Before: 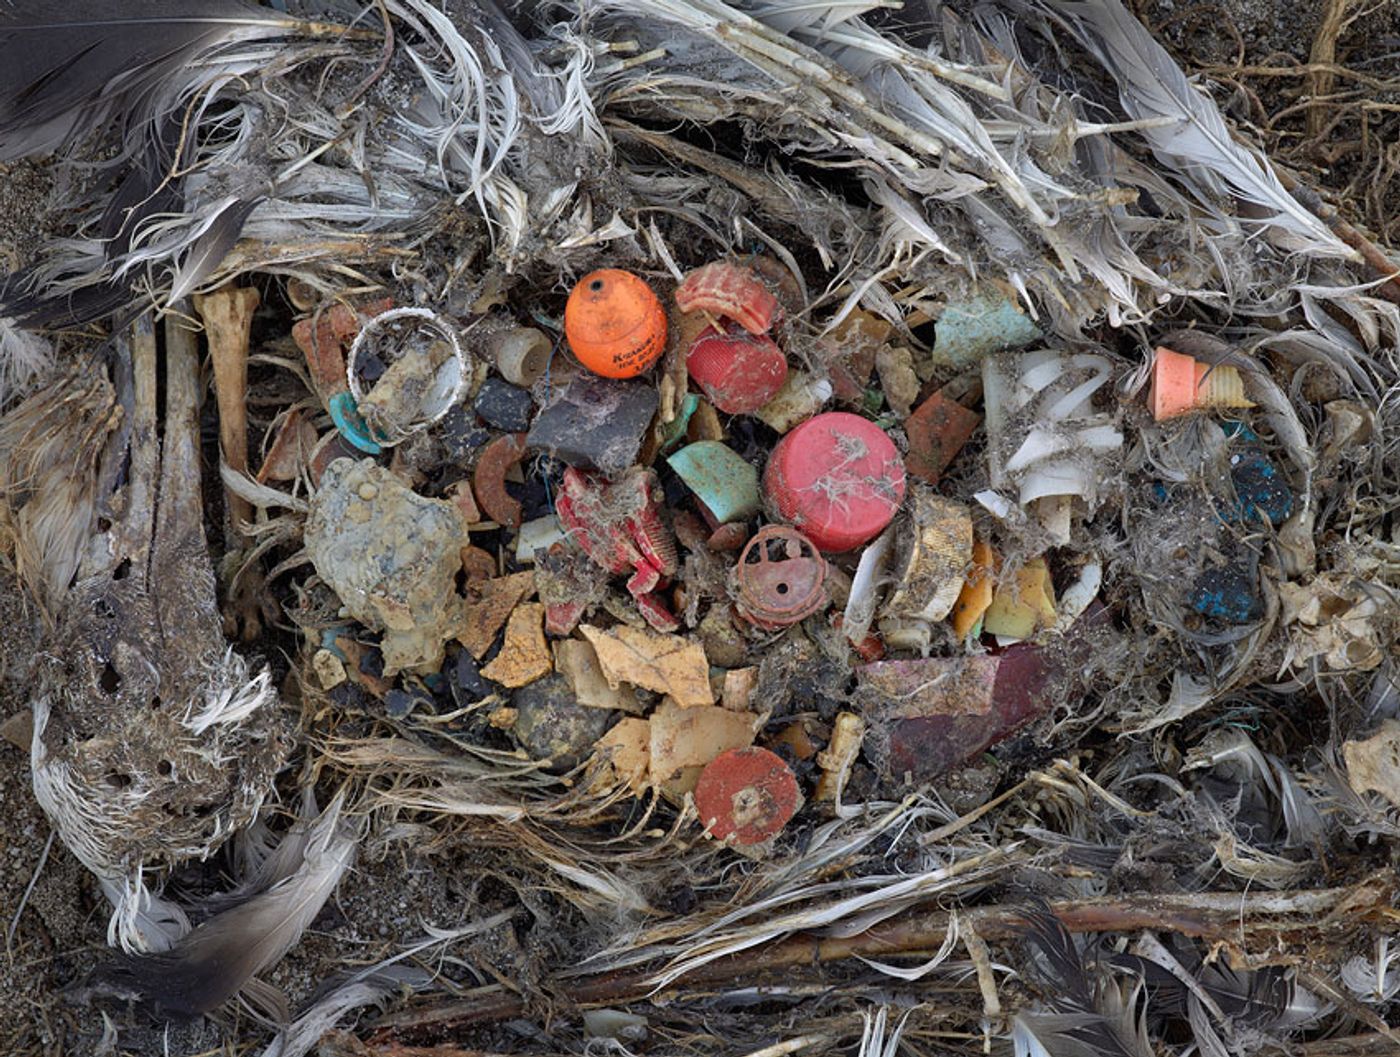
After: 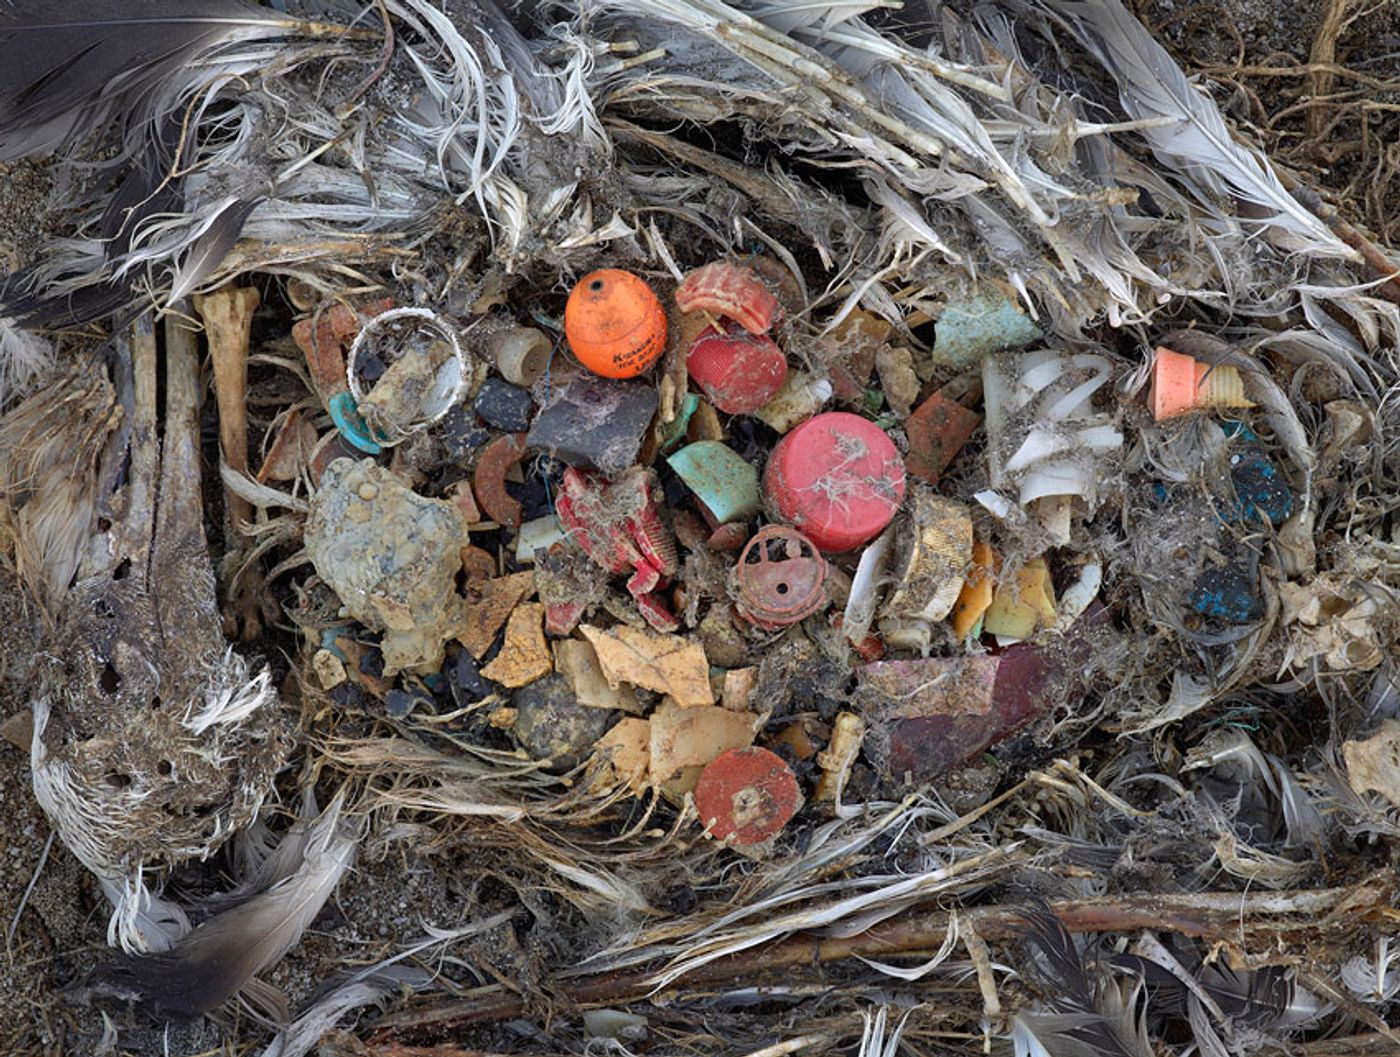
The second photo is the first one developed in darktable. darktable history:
color balance: on, module defaults
exposure: exposure 0.131 EV, compensate highlight preservation false
